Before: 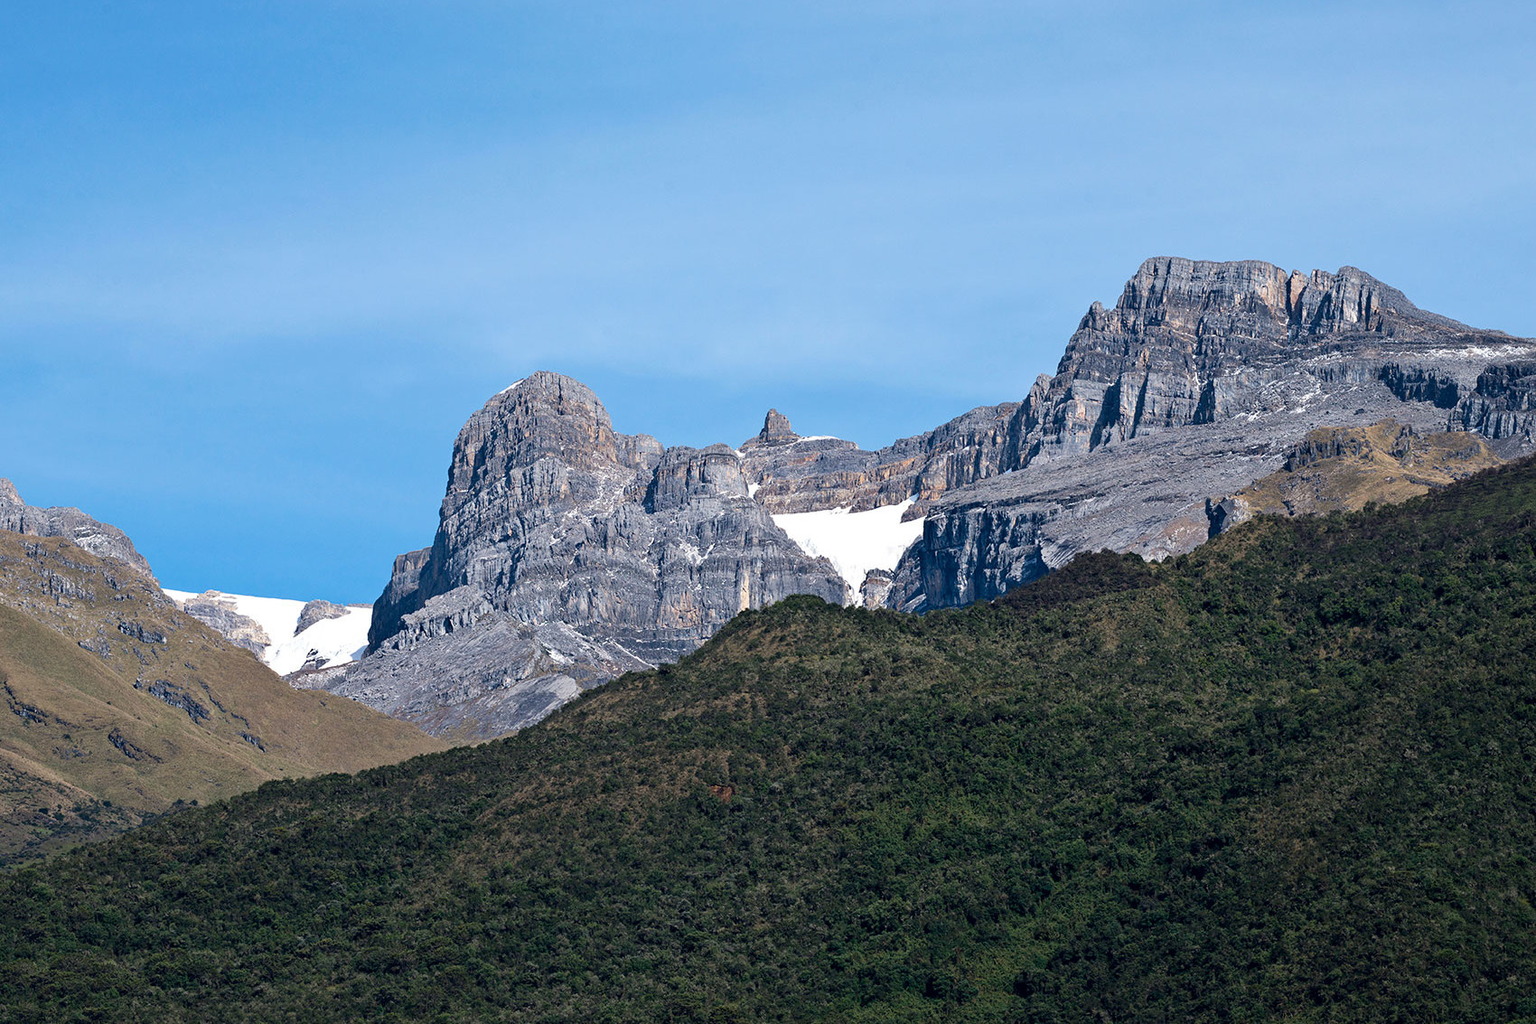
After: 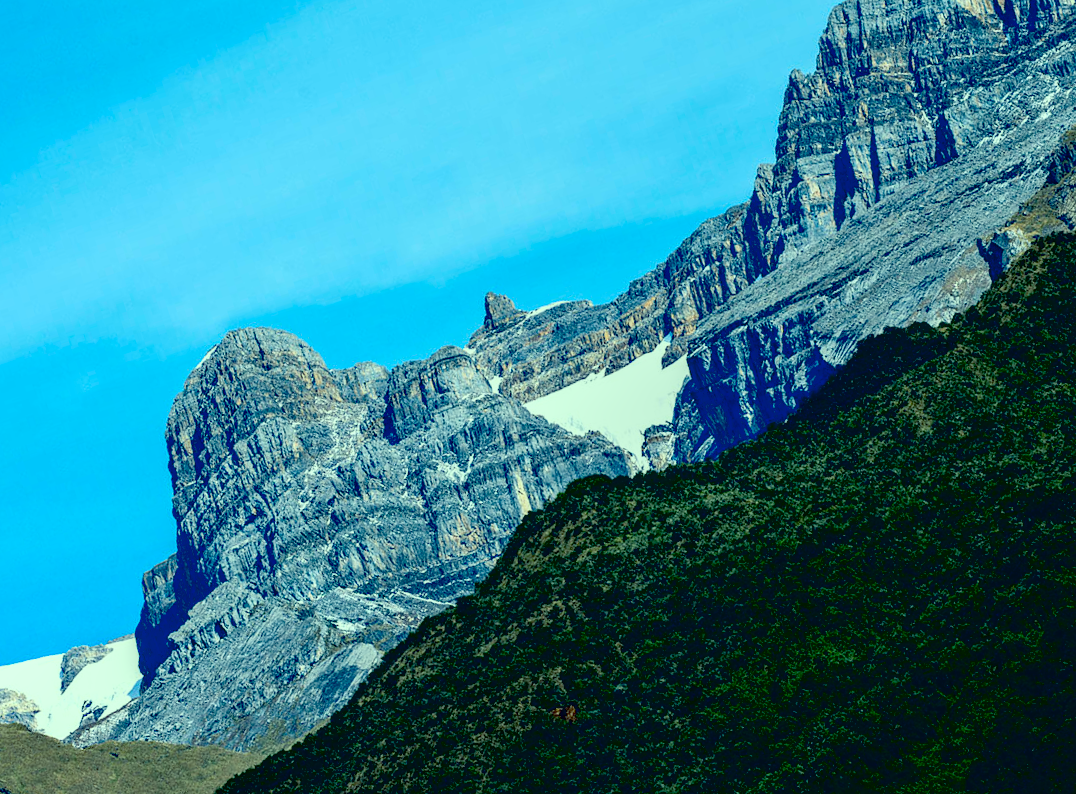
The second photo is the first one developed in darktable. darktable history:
exposure: black level correction 0.045, exposure -0.228 EV, compensate exposure bias true, compensate highlight preservation false
crop and rotate: angle 17.79°, left 6.967%, right 3.68%, bottom 1.136%
contrast brightness saturation: contrast 0.199, brightness 0.163, saturation 0.218
local contrast: on, module defaults
color correction: highlights a* -19.57, highlights b* 9.8, shadows a* -20.09, shadows b* -11.41
